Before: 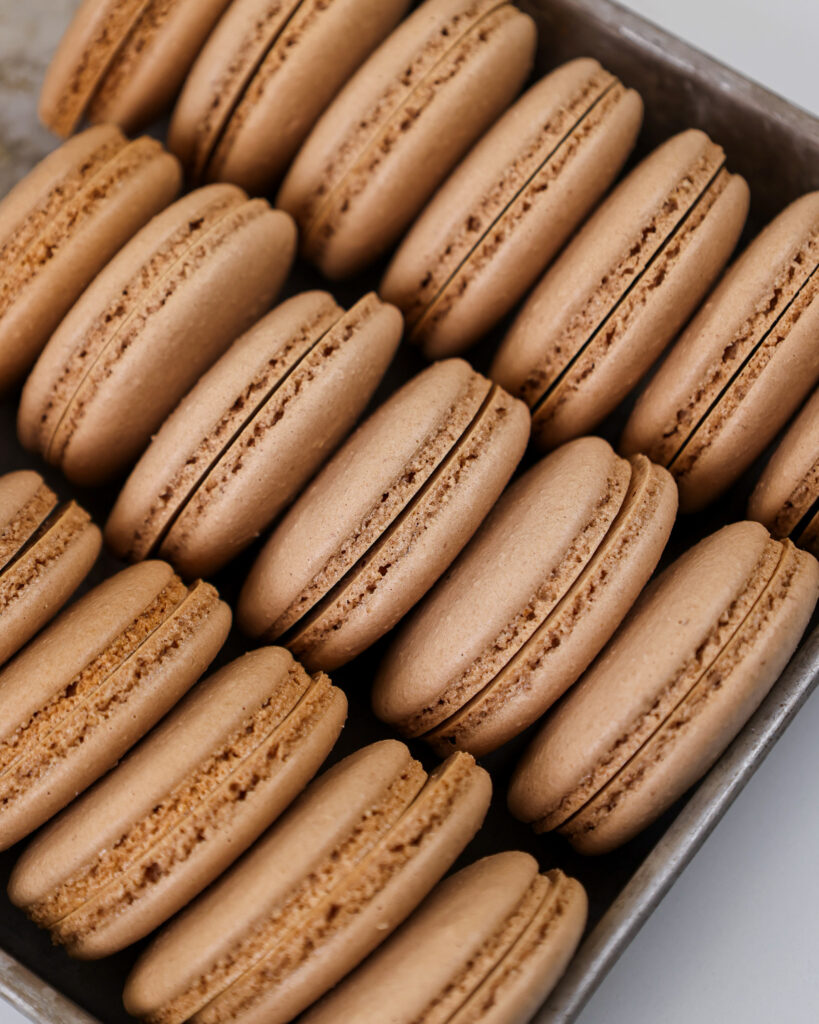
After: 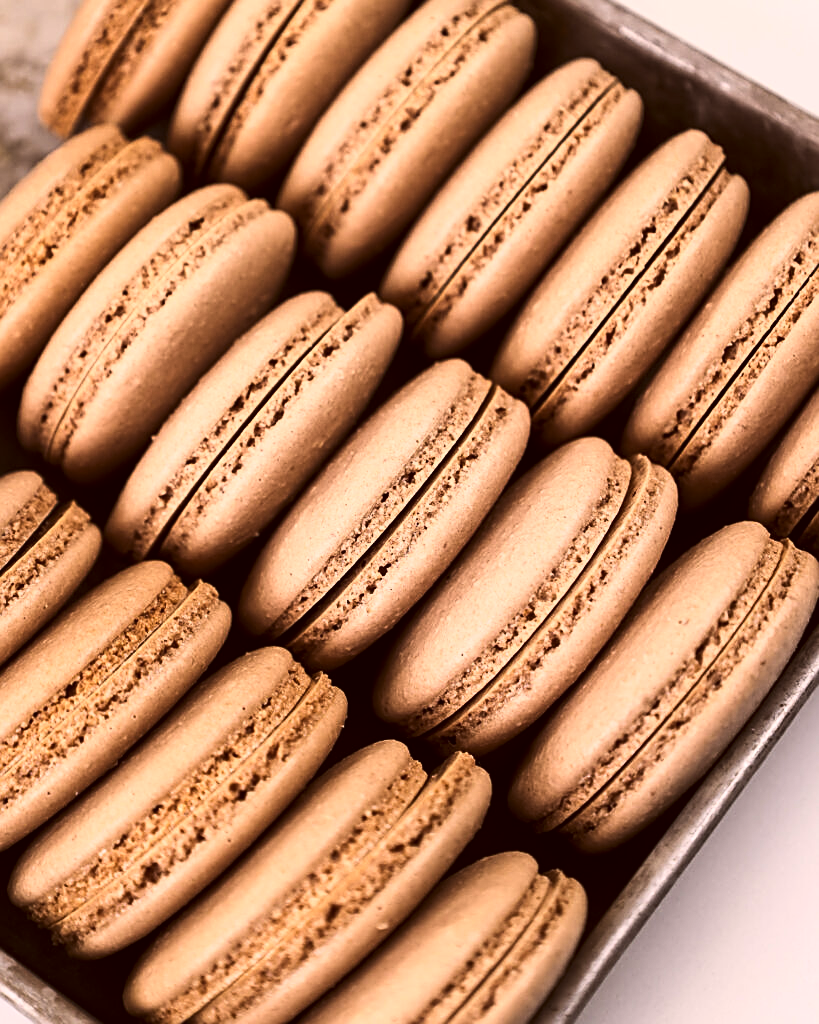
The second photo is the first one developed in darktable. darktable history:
sharpen: on, module defaults
exposure: exposure 0.485 EV, compensate highlight preservation false
color correction: highlights a* 10.21, highlights b* 9.79, shadows a* 8.61, shadows b* 7.88, saturation 0.8
tone curve: curves: ch0 [(0, 0) (0.004, 0.001) (0.133, 0.078) (0.325, 0.241) (0.832, 0.917) (1, 1)], color space Lab, linked channels, preserve colors none
